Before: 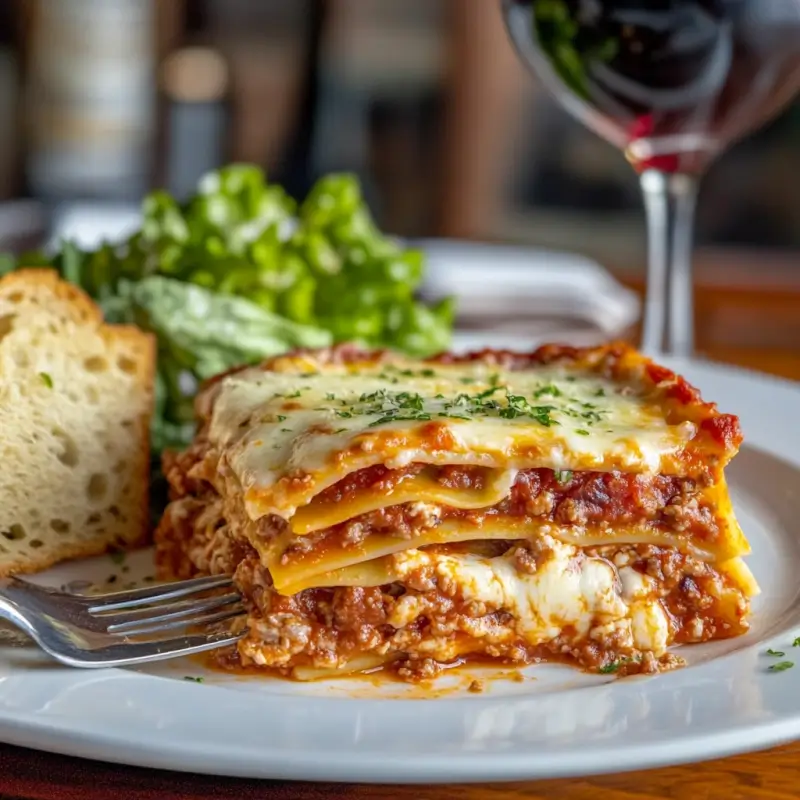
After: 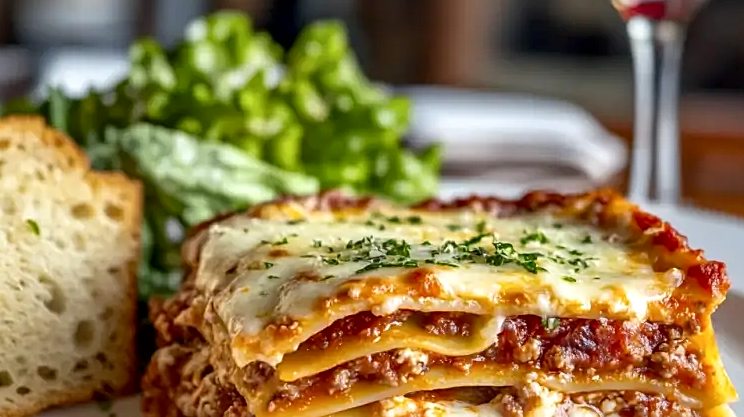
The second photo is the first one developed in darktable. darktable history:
crop: left 1.744%, top 19.225%, right 5.069%, bottom 28.357%
sharpen: on, module defaults
local contrast: mode bilateral grid, contrast 25, coarseness 60, detail 151%, midtone range 0.2
